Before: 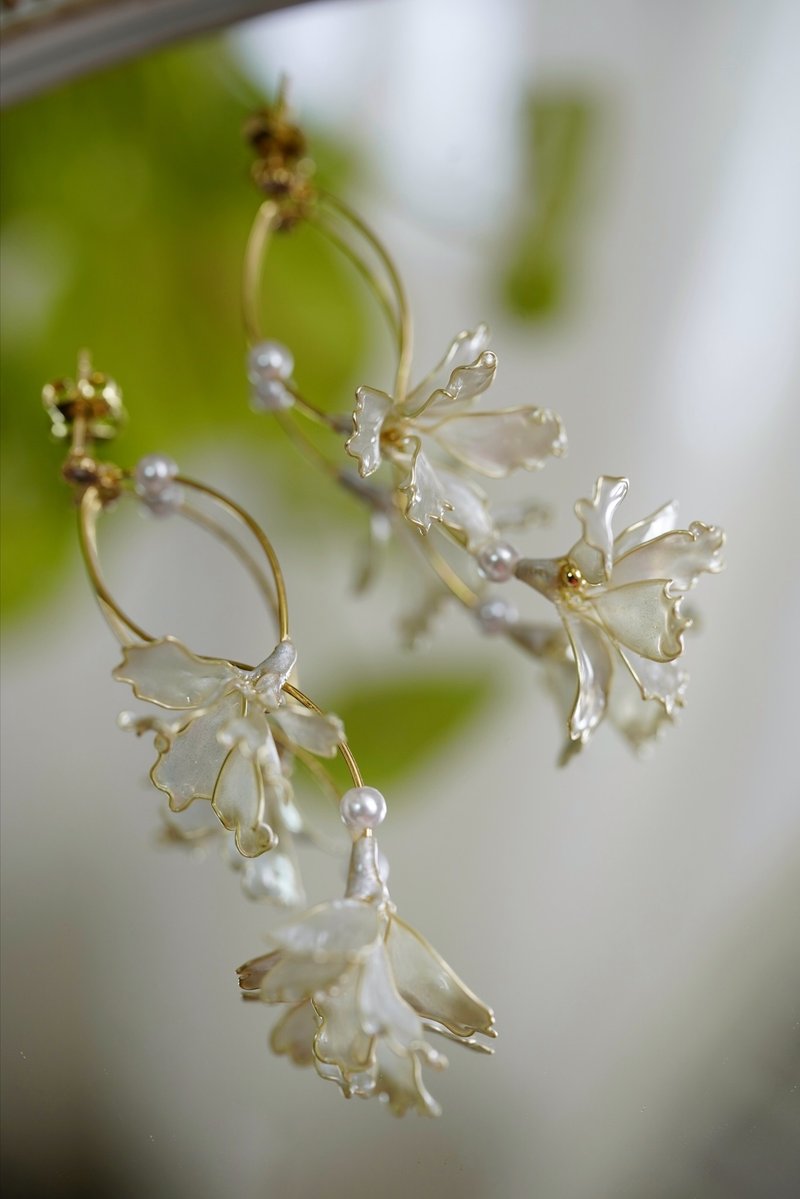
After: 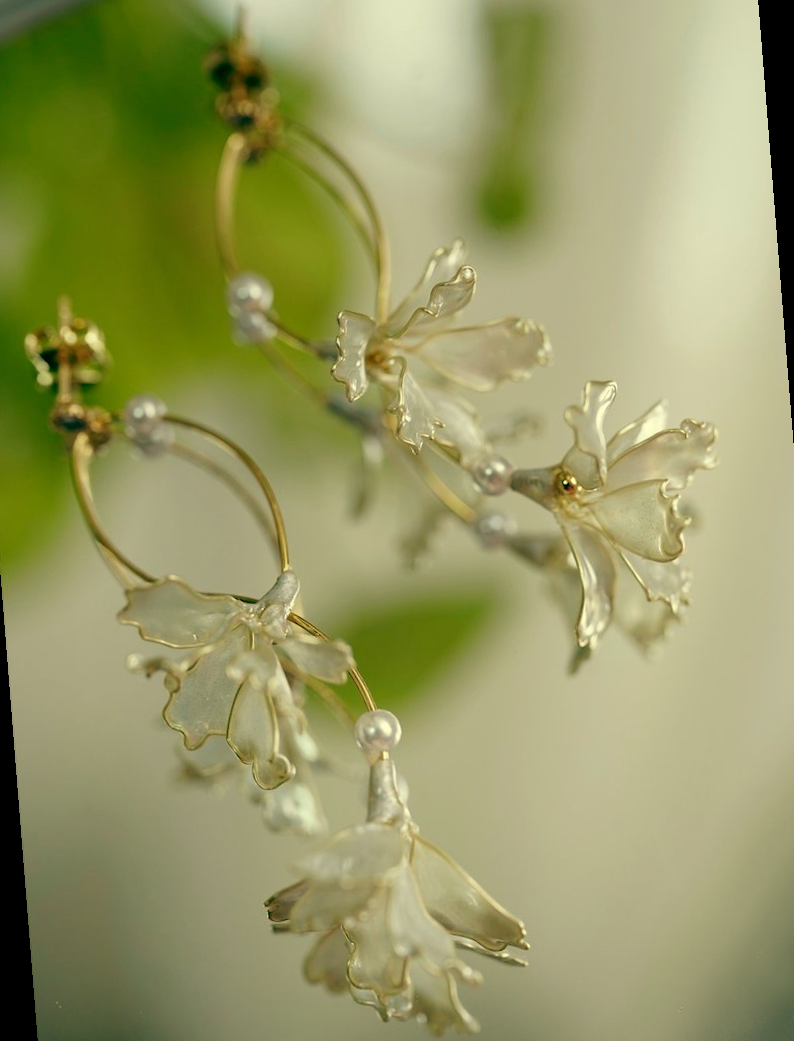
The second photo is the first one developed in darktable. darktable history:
color balance: mode lift, gamma, gain (sRGB), lift [1, 0.69, 1, 1], gamma [1, 1.482, 1, 1], gain [1, 1, 1, 0.802]
rotate and perspective: rotation -4.57°, crop left 0.054, crop right 0.944, crop top 0.087, crop bottom 0.914
